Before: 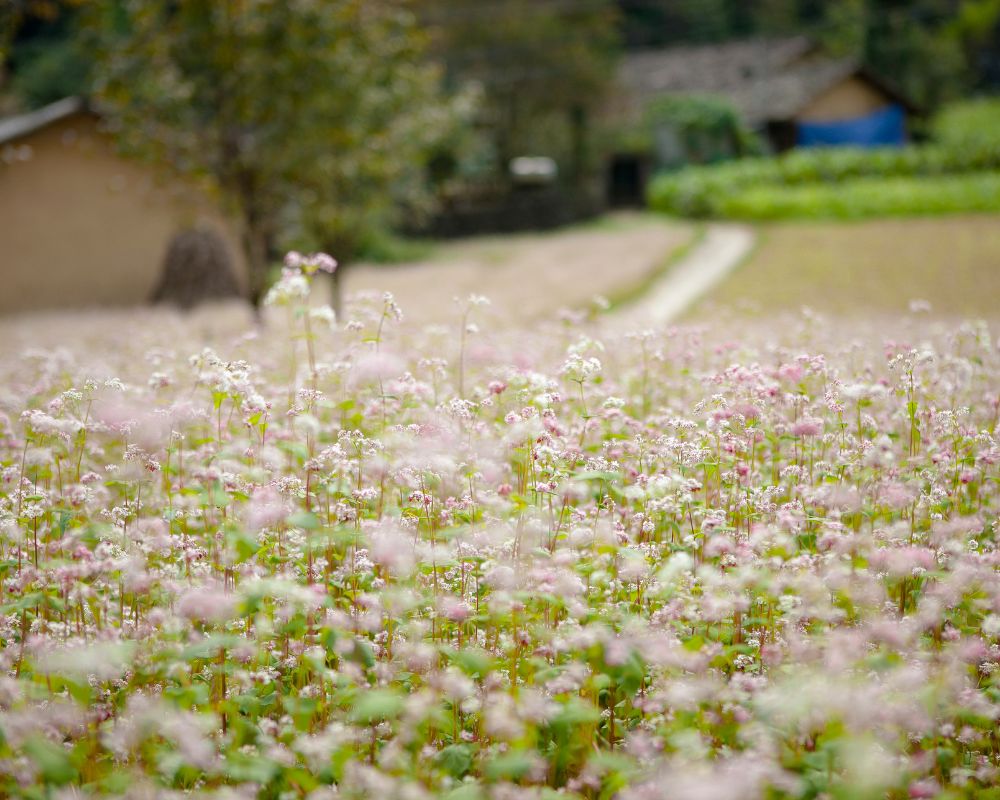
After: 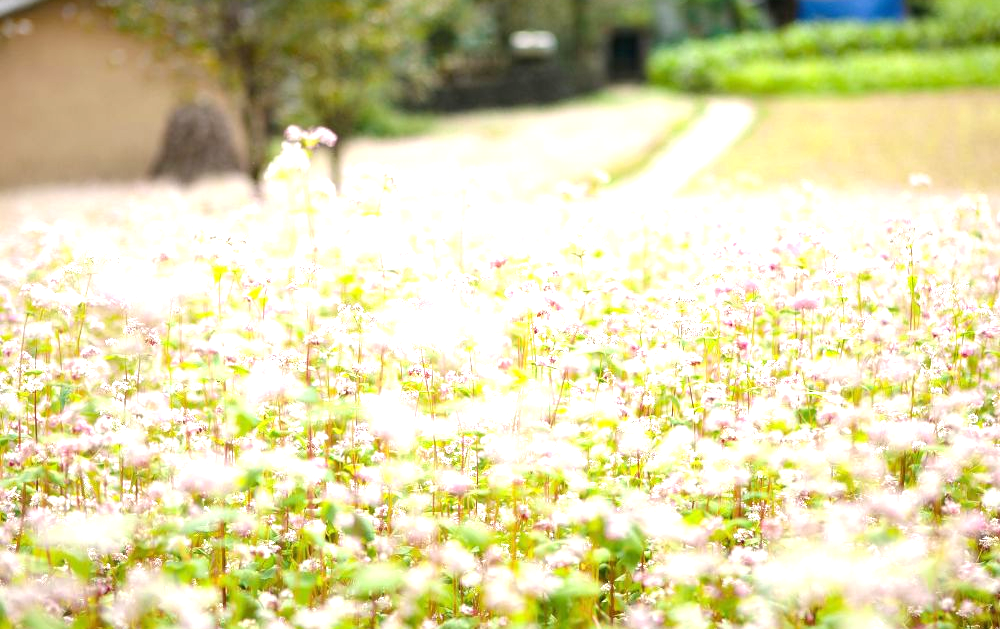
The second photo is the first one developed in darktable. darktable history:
crop and rotate: top 15.774%, bottom 5.506%
exposure: black level correction 0, exposure 1.2 EV, compensate exposure bias true, compensate highlight preservation false
